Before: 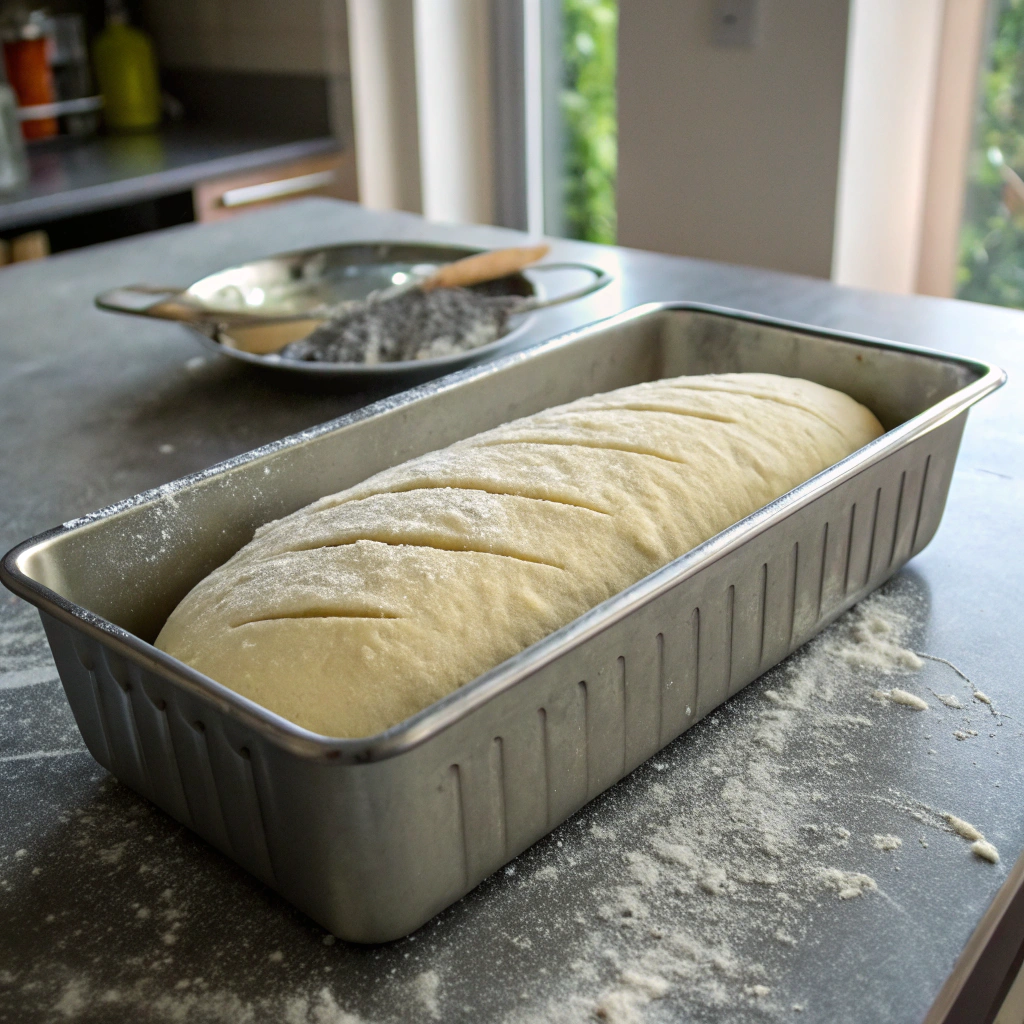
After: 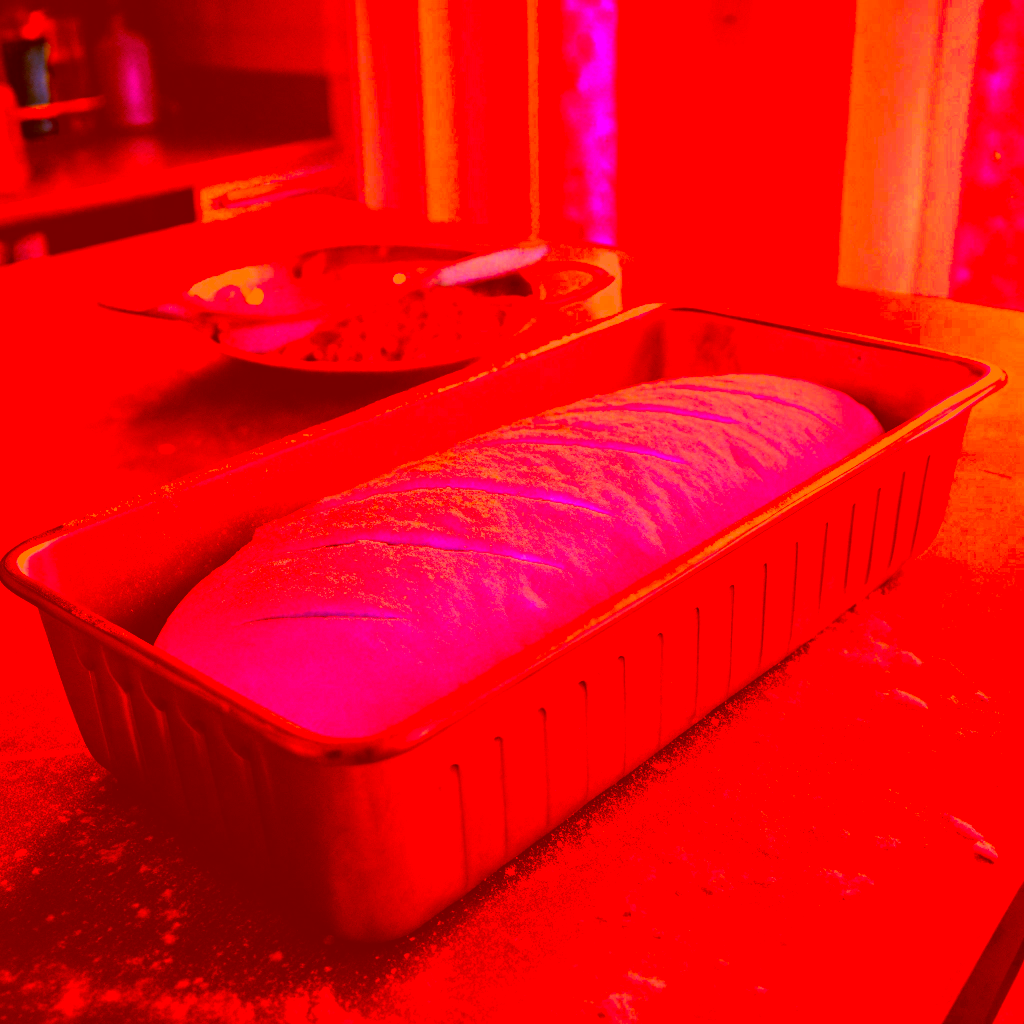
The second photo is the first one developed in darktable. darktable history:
tone curve: curves: ch0 [(0.003, 0) (0.066, 0.017) (0.163, 0.09) (0.264, 0.238) (0.395, 0.421) (0.517, 0.575) (0.633, 0.687) (0.791, 0.814) (1, 1)]; ch1 [(0, 0) (0.149, 0.17) (0.327, 0.339) (0.39, 0.403) (0.456, 0.463) (0.501, 0.502) (0.512, 0.507) (0.53, 0.533) (0.575, 0.592) (0.671, 0.655) (0.729, 0.679) (1, 1)]; ch2 [(0, 0) (0.337, 0.382) (0.464, 0.47) (0.501, 0.502) (0.527, 0.532) (0.563, 0.555) (0.615, 0.61) (0.663, 0.68) (1, 1)], color space Lab, independent channels, preserve colors none
color correction: highlights a* -39.18, highlights b* -39.37, shadows a* -39.64, shadows b* -39.73, saturation -2.94
exposure: exposure 0.014 EV, compensate exposure bias true, compensate highlight preservation false
